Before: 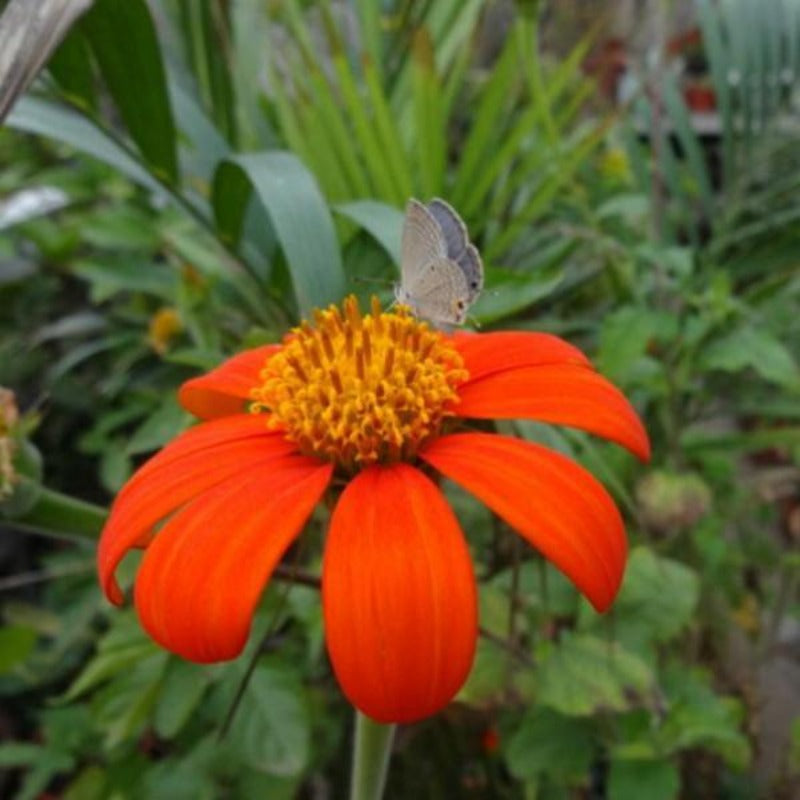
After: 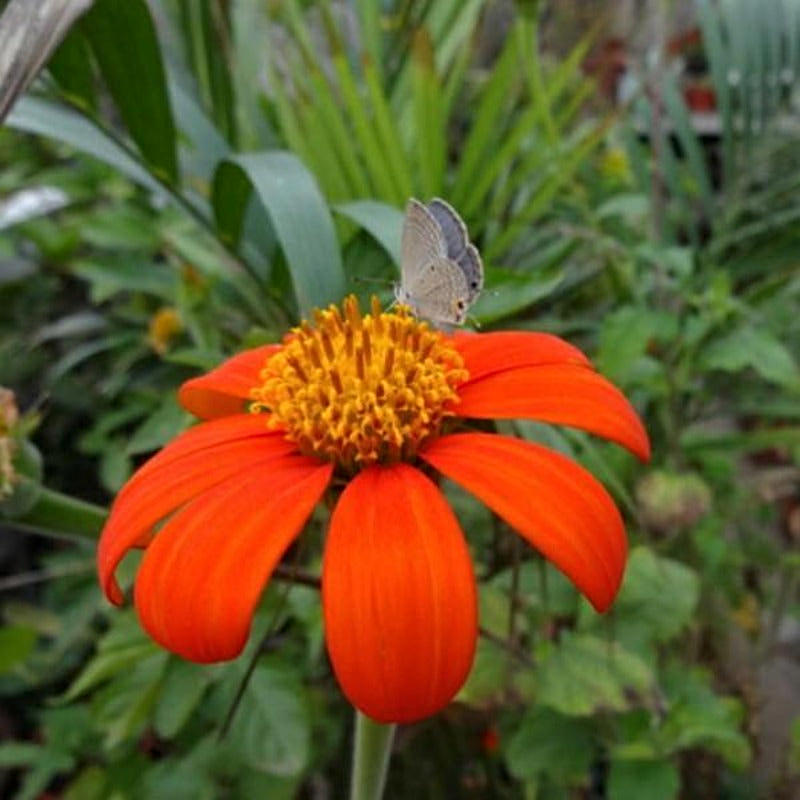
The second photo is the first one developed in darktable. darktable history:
contrast equalizer: octaves 7, y [[0.6 ×6], [0.55 ×6], [0 ×6], [0 ×6], [0 ×6]], mix 0.2
sharpen: on, module defaults
